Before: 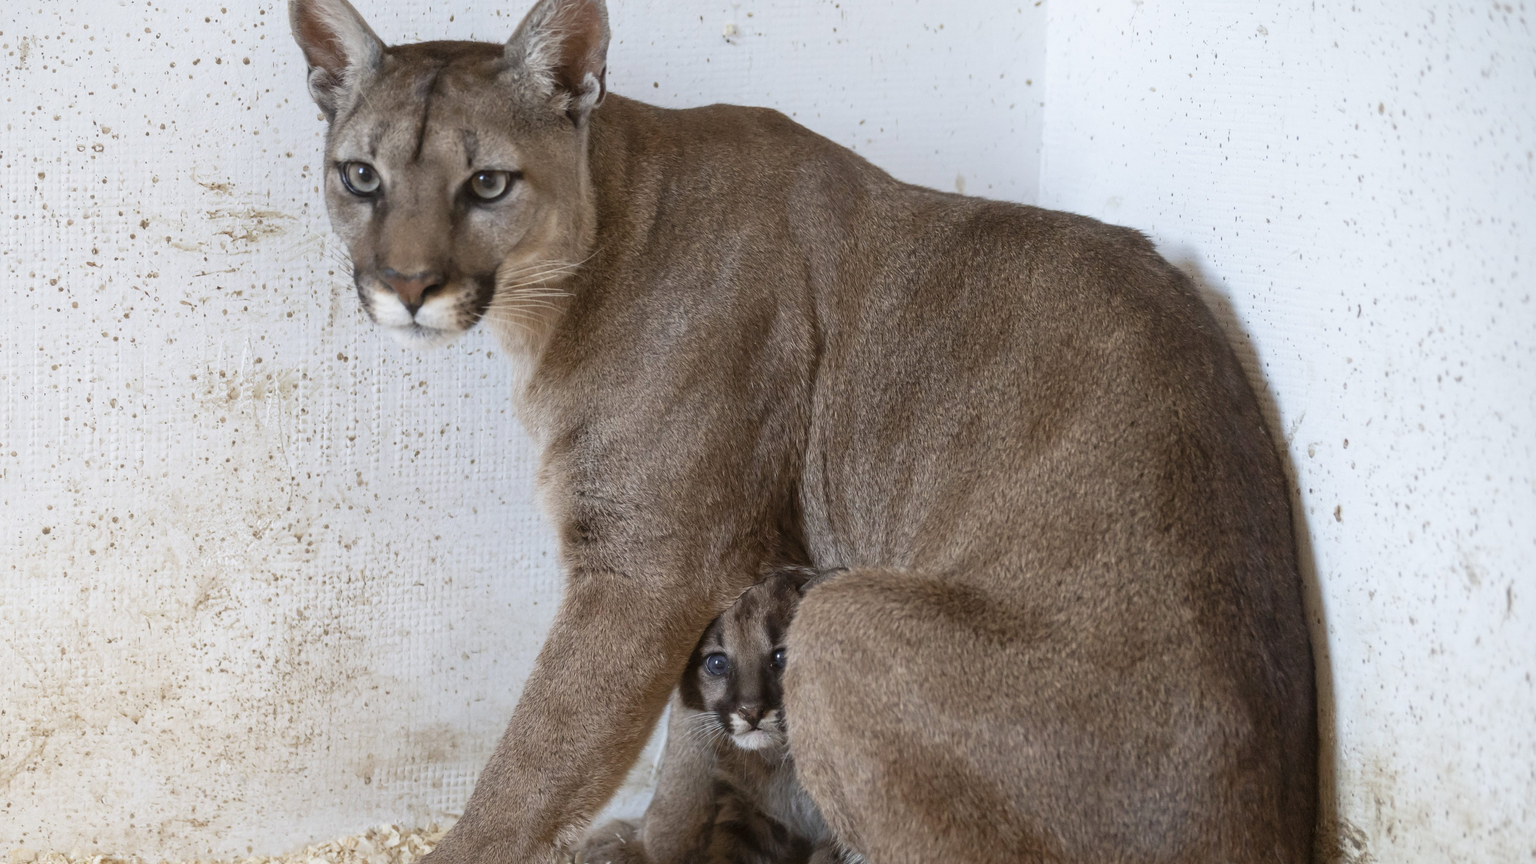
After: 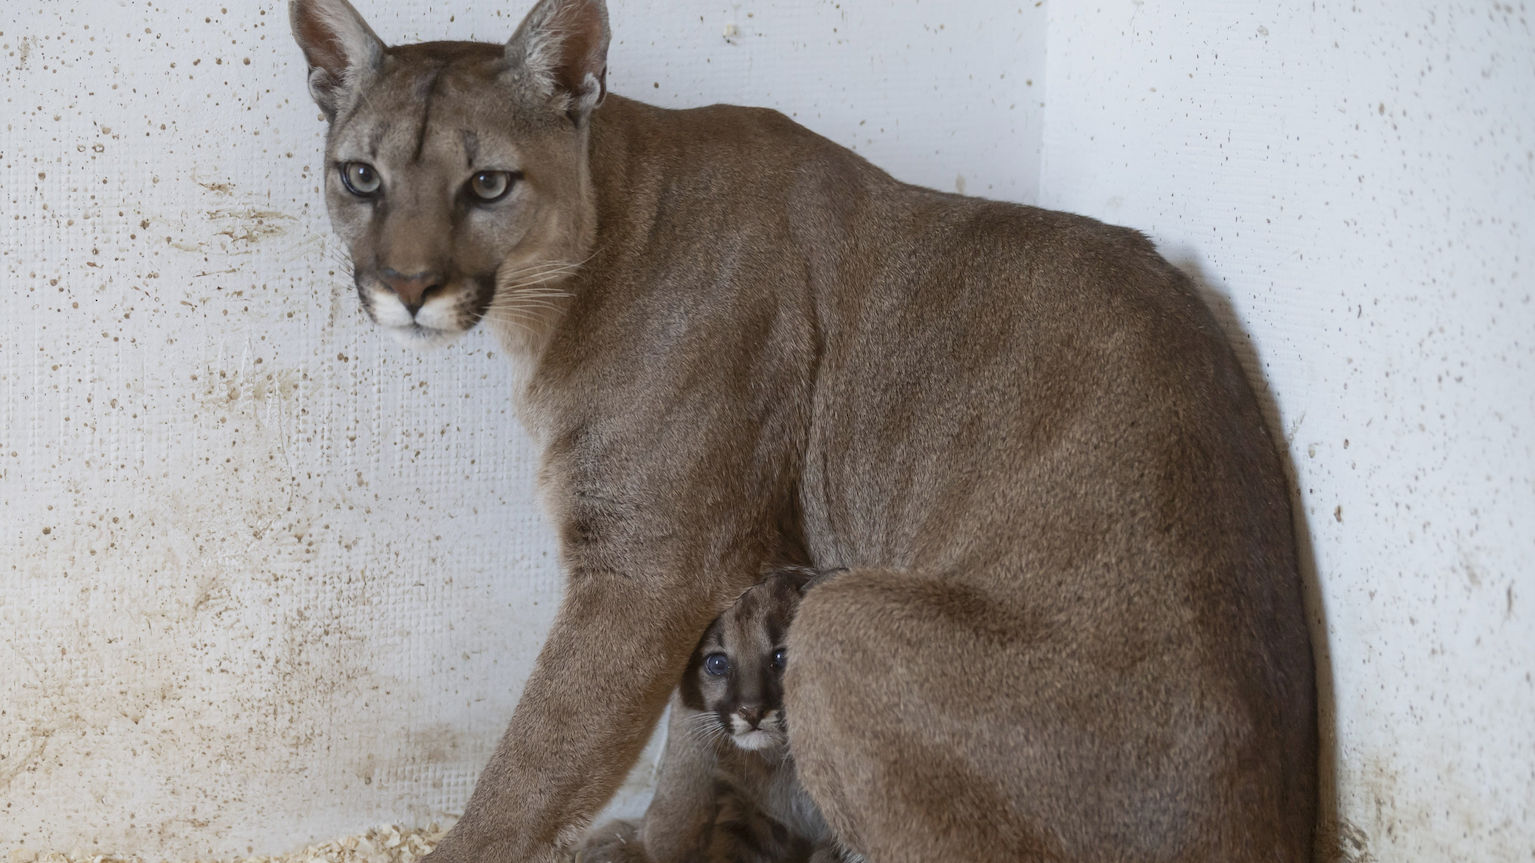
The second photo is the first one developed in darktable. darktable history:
tone equalizer: -8 EV 0.218 EV, -7 EV 0.377 EV, -6 EV 0.399 EV, -5 EV 0.278 EV, -3 EV -0.259 EV, -2 EV -0.402 EV, -1 EV -0.433 EV, +0 EV -0.233 EV
